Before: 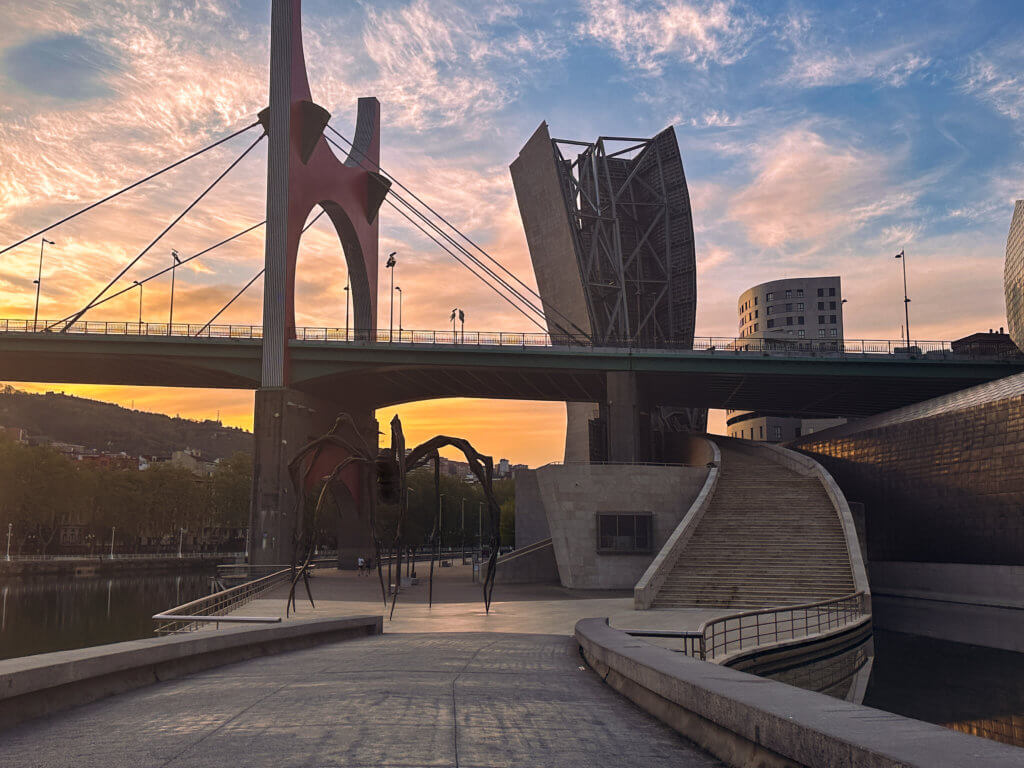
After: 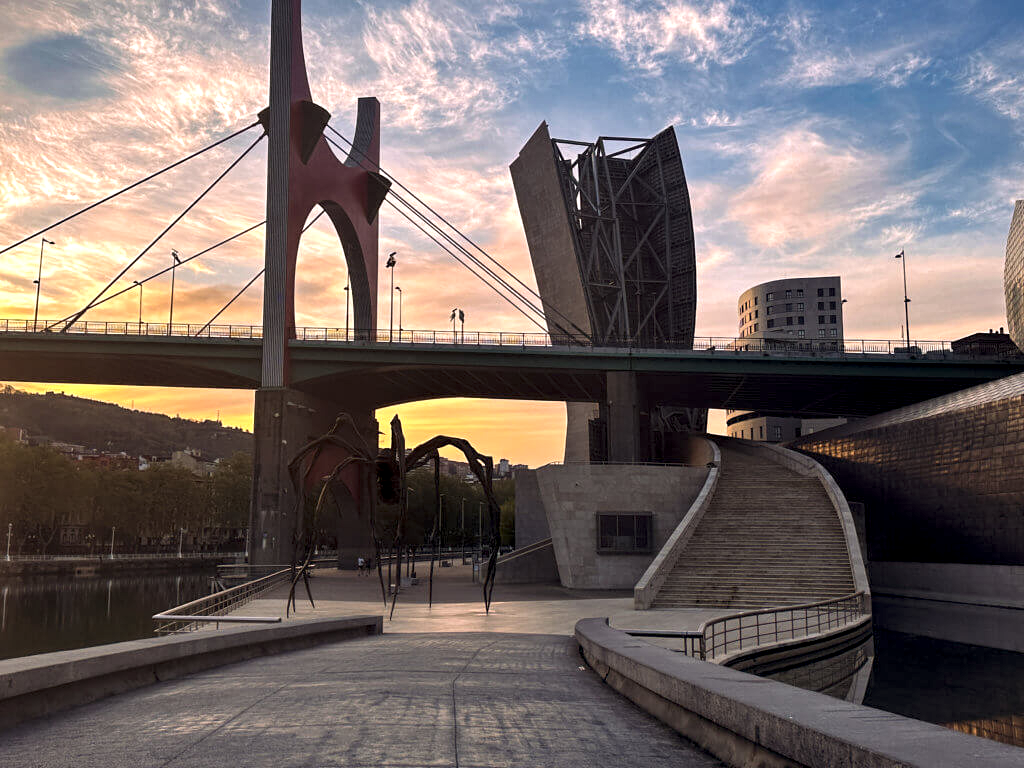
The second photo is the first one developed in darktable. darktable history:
local contrast: highlights 163%, shadows 145%, detail 139%, midtone range 0.256
